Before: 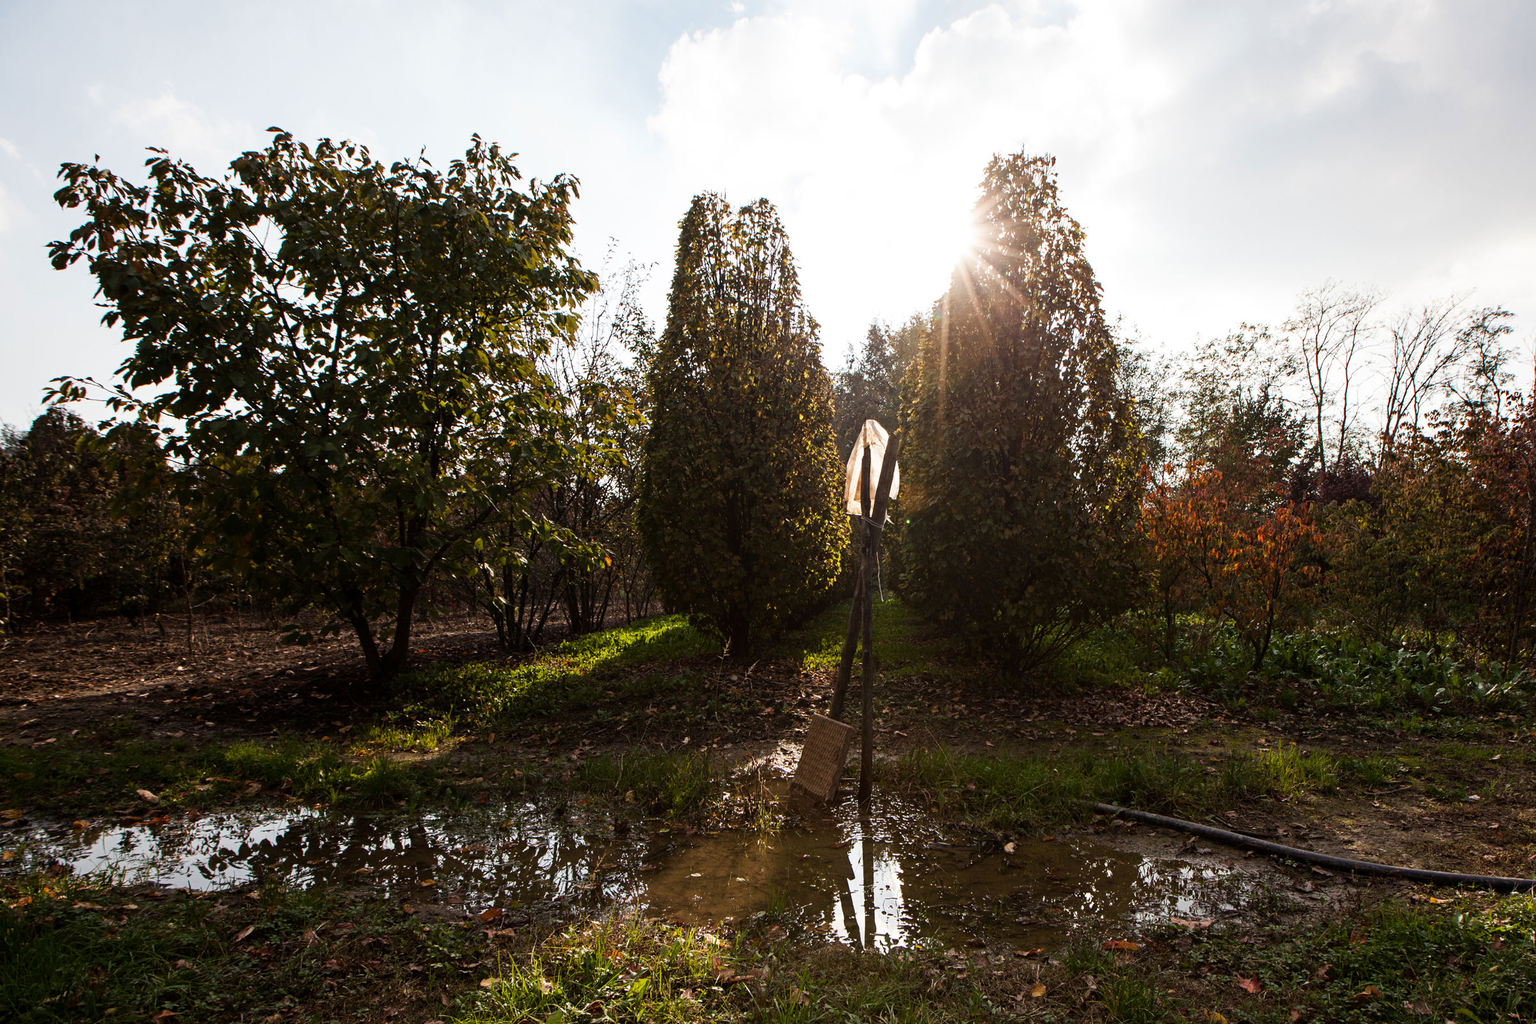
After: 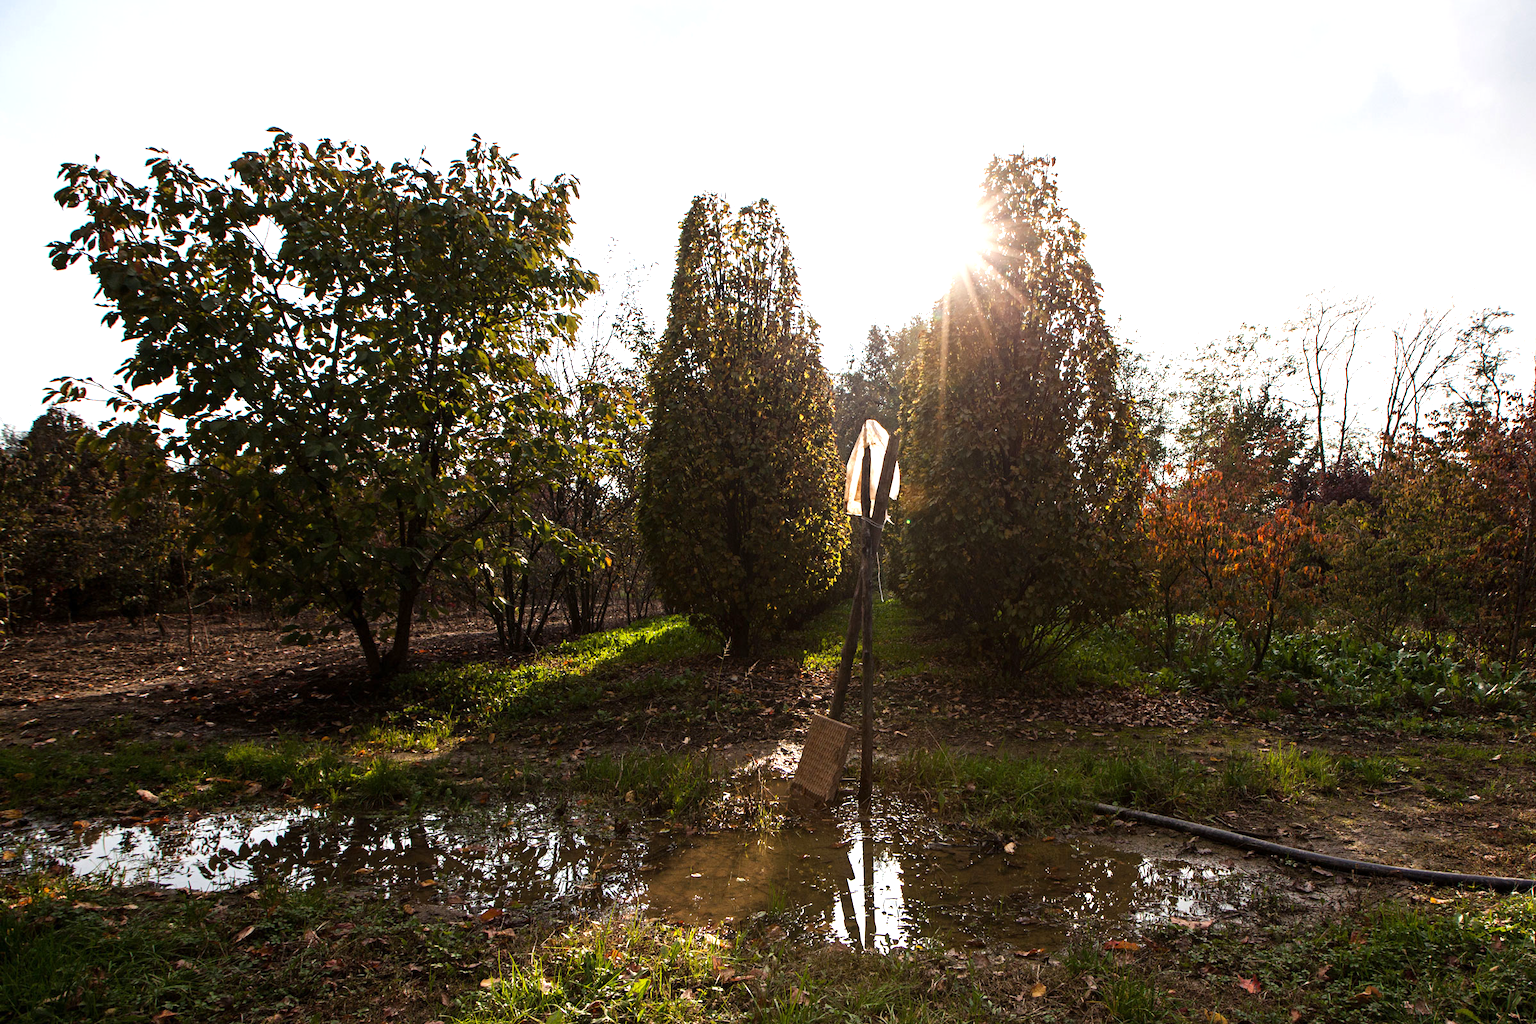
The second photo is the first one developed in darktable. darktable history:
tone equalizer: edges refinement/feathering 500, mask exposure compensation -1.57 EV, preserve details no
exposure: exposure 0.516 EV, compensate highlight preservation false
